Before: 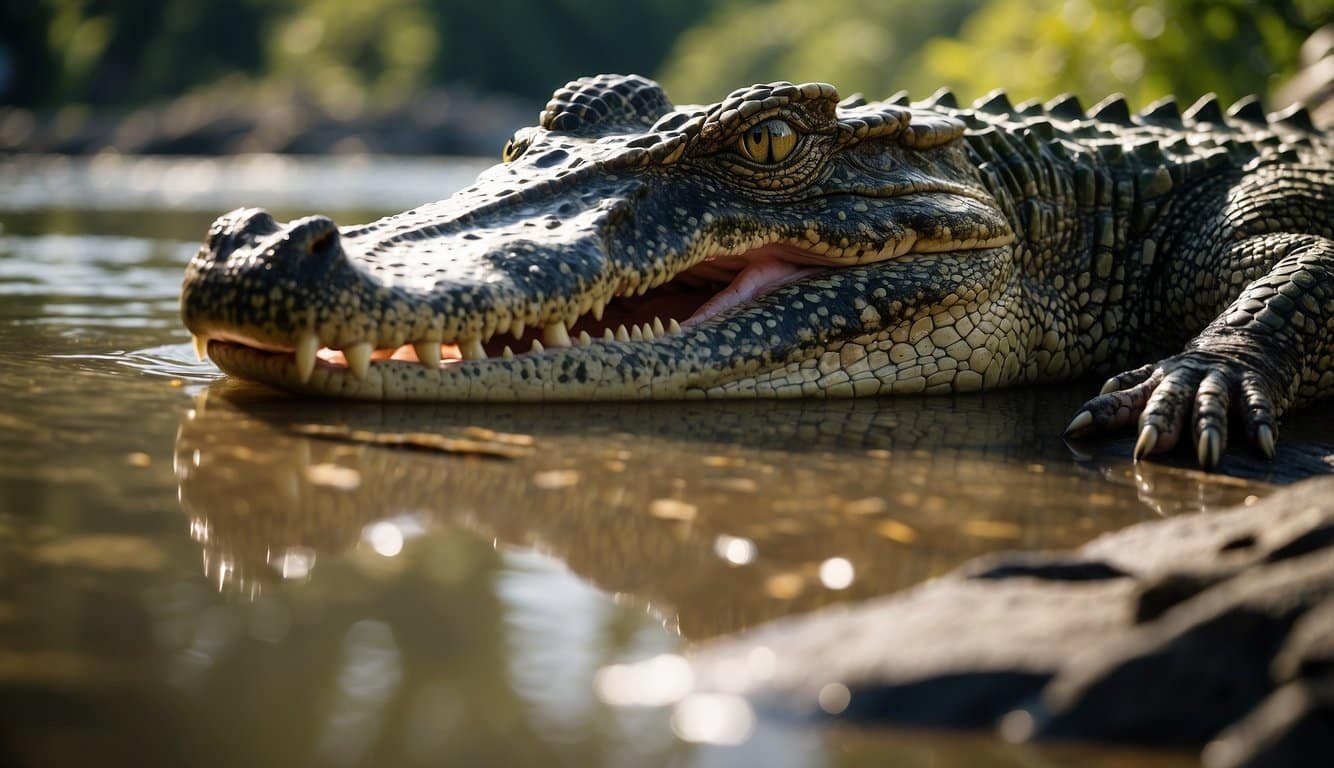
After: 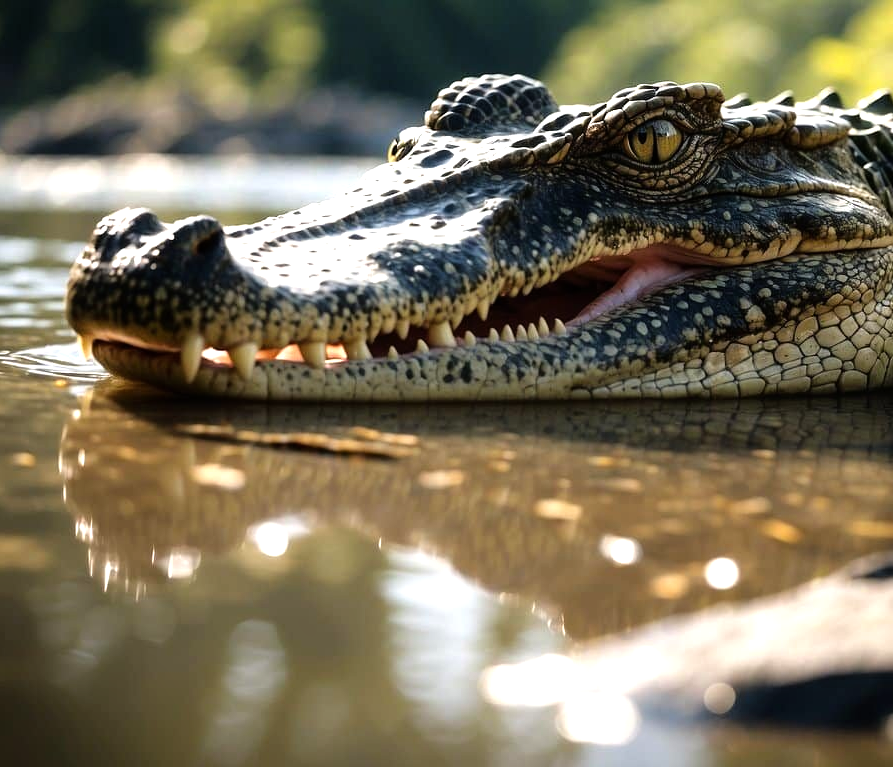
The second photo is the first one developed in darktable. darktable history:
tone equalizer: -8 EV -0.734 EV, -7 EV -0.693 EV, -6 EV -0.573 EV, -5 EV -0.387 EV, -3 EV 0.4 EV, -2 EV 0.6 EV, -1 EV 0.7 EV, +0 EV 0.731 EV
crop and rotate: left 8.695%, right 24.346%
